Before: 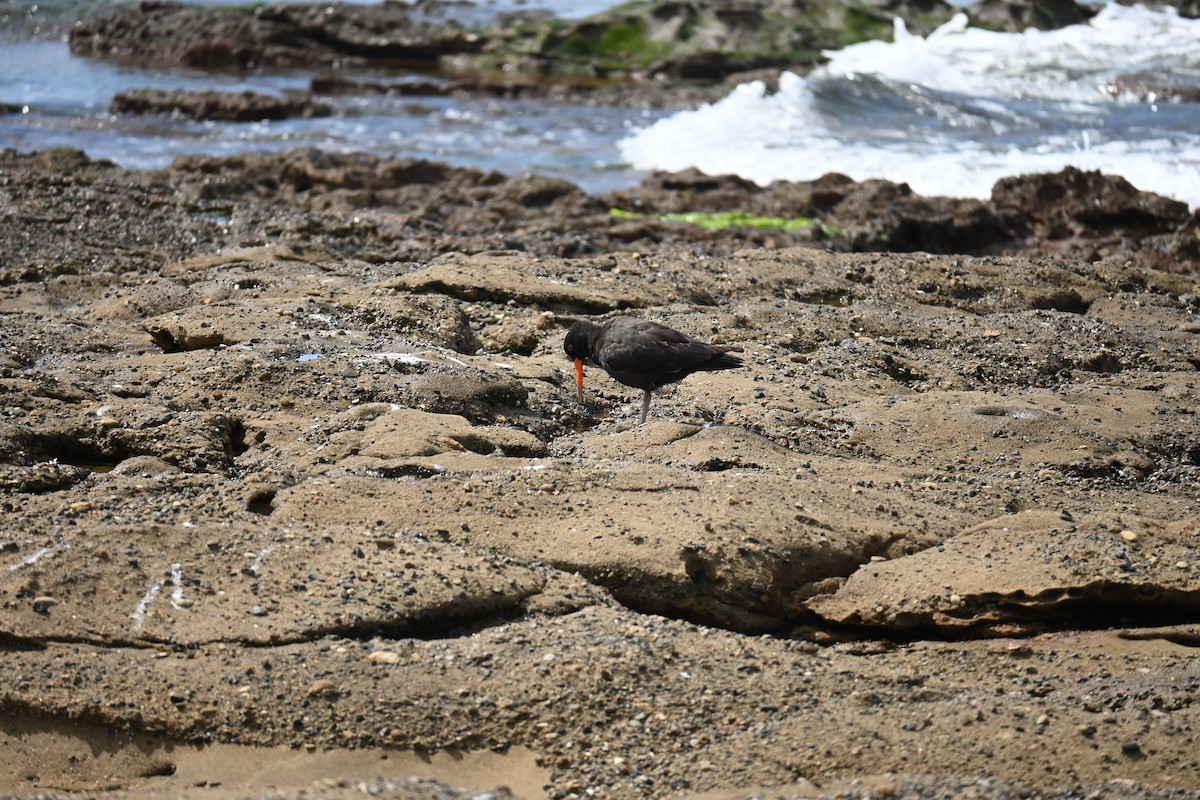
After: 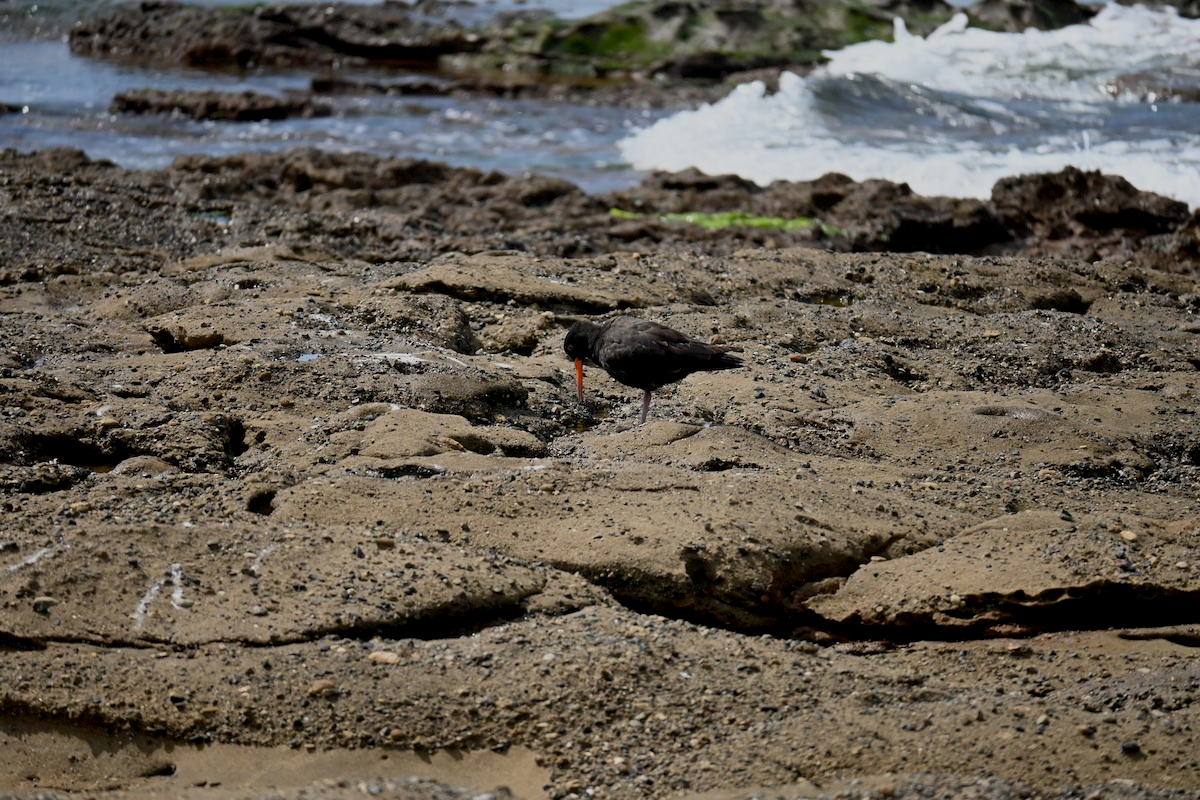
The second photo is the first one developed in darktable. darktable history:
exposure: black level correction 0.009, exposure -0.612 EV, compensate highlight preservation false
